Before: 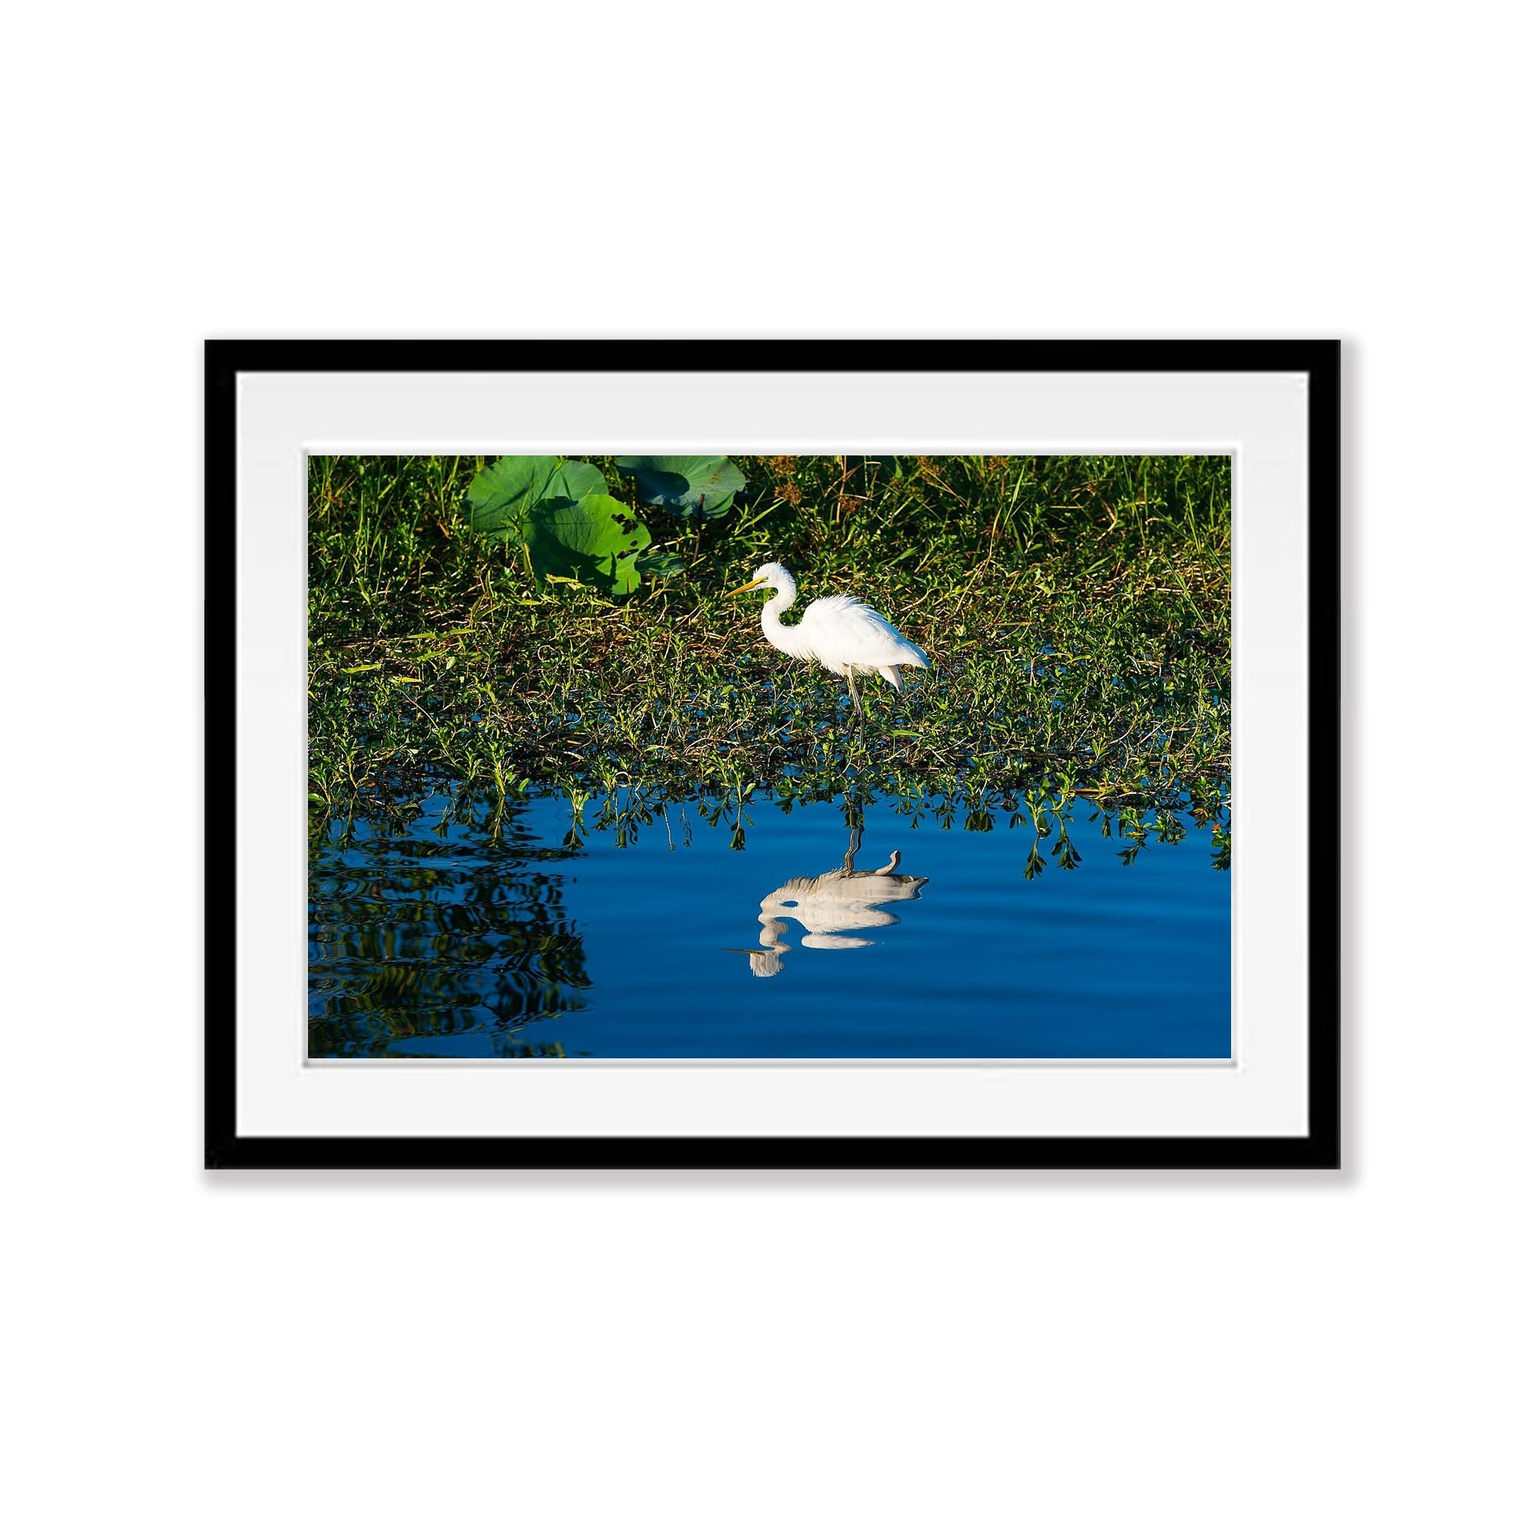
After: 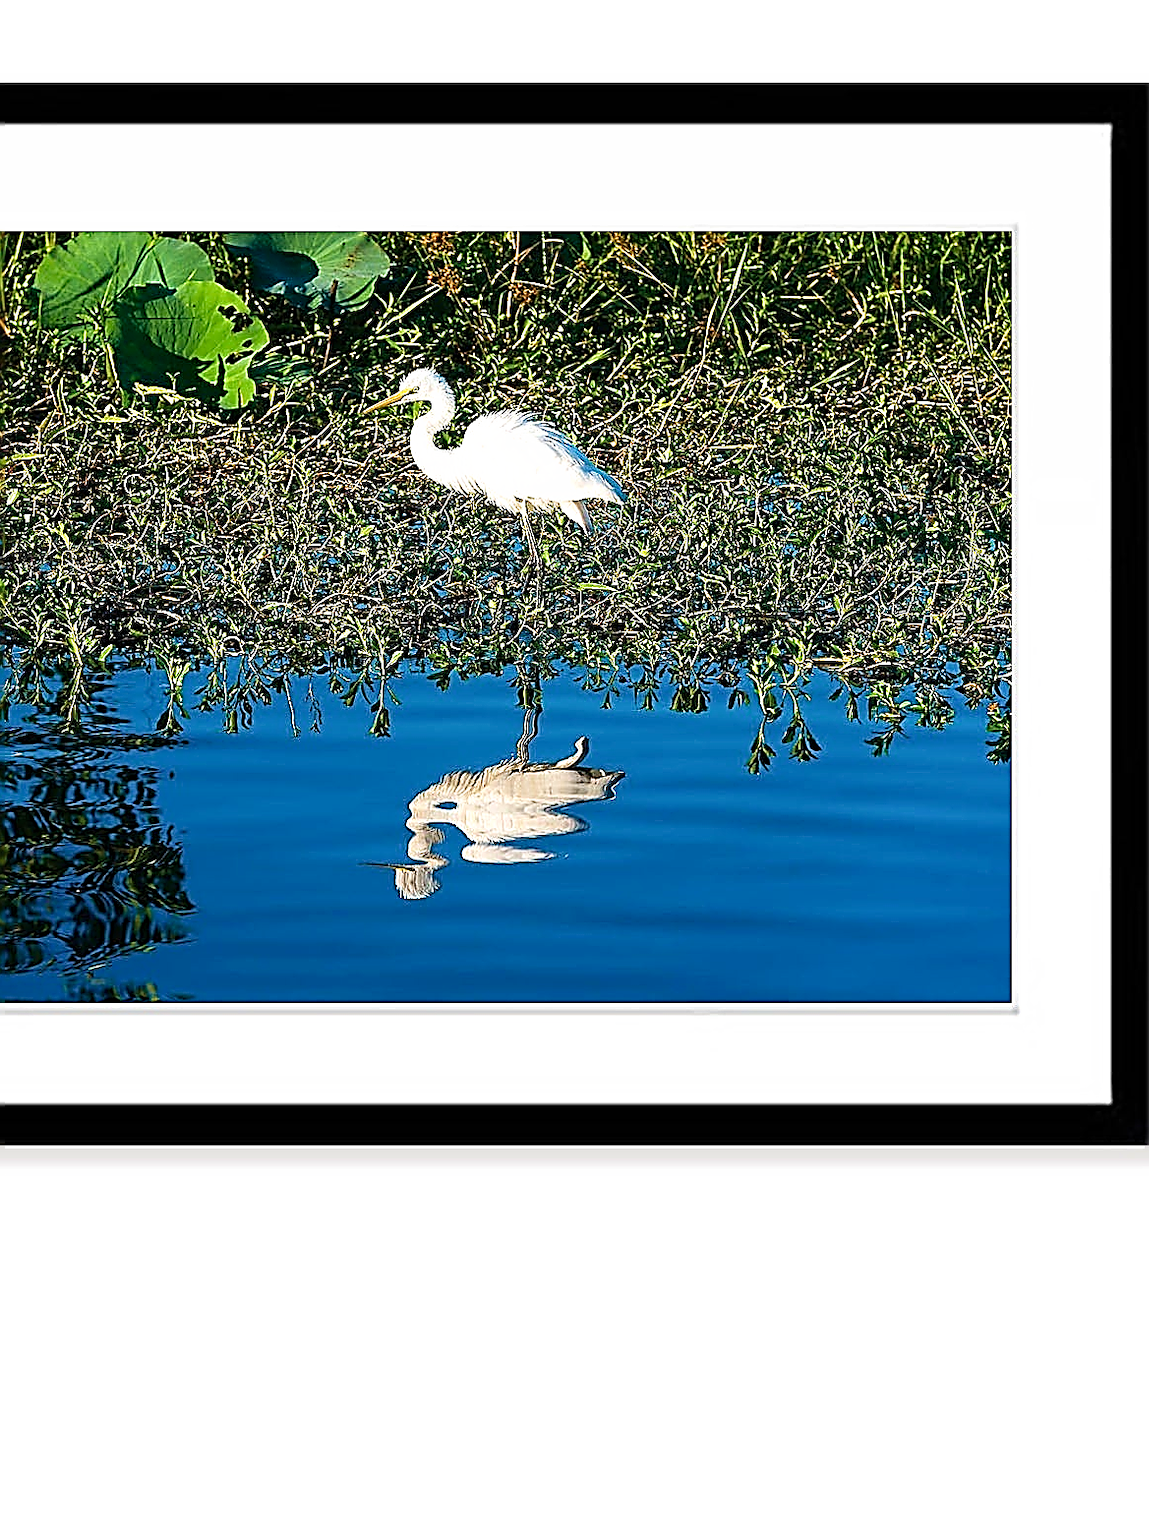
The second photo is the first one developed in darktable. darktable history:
sharpen: amount 1.983
velvia: on, module defaults
haze removal: strength 0.303, distance 0.251, compatibility mode true, adaptive false
crop and rotate: left 28.73%, top 17.94%, right 12.797%, bottom 3.936%
tone curve: curves: ch0 [(0, 0) (0.541, 0.628) (0.906, 0.997)], preserve colors none
